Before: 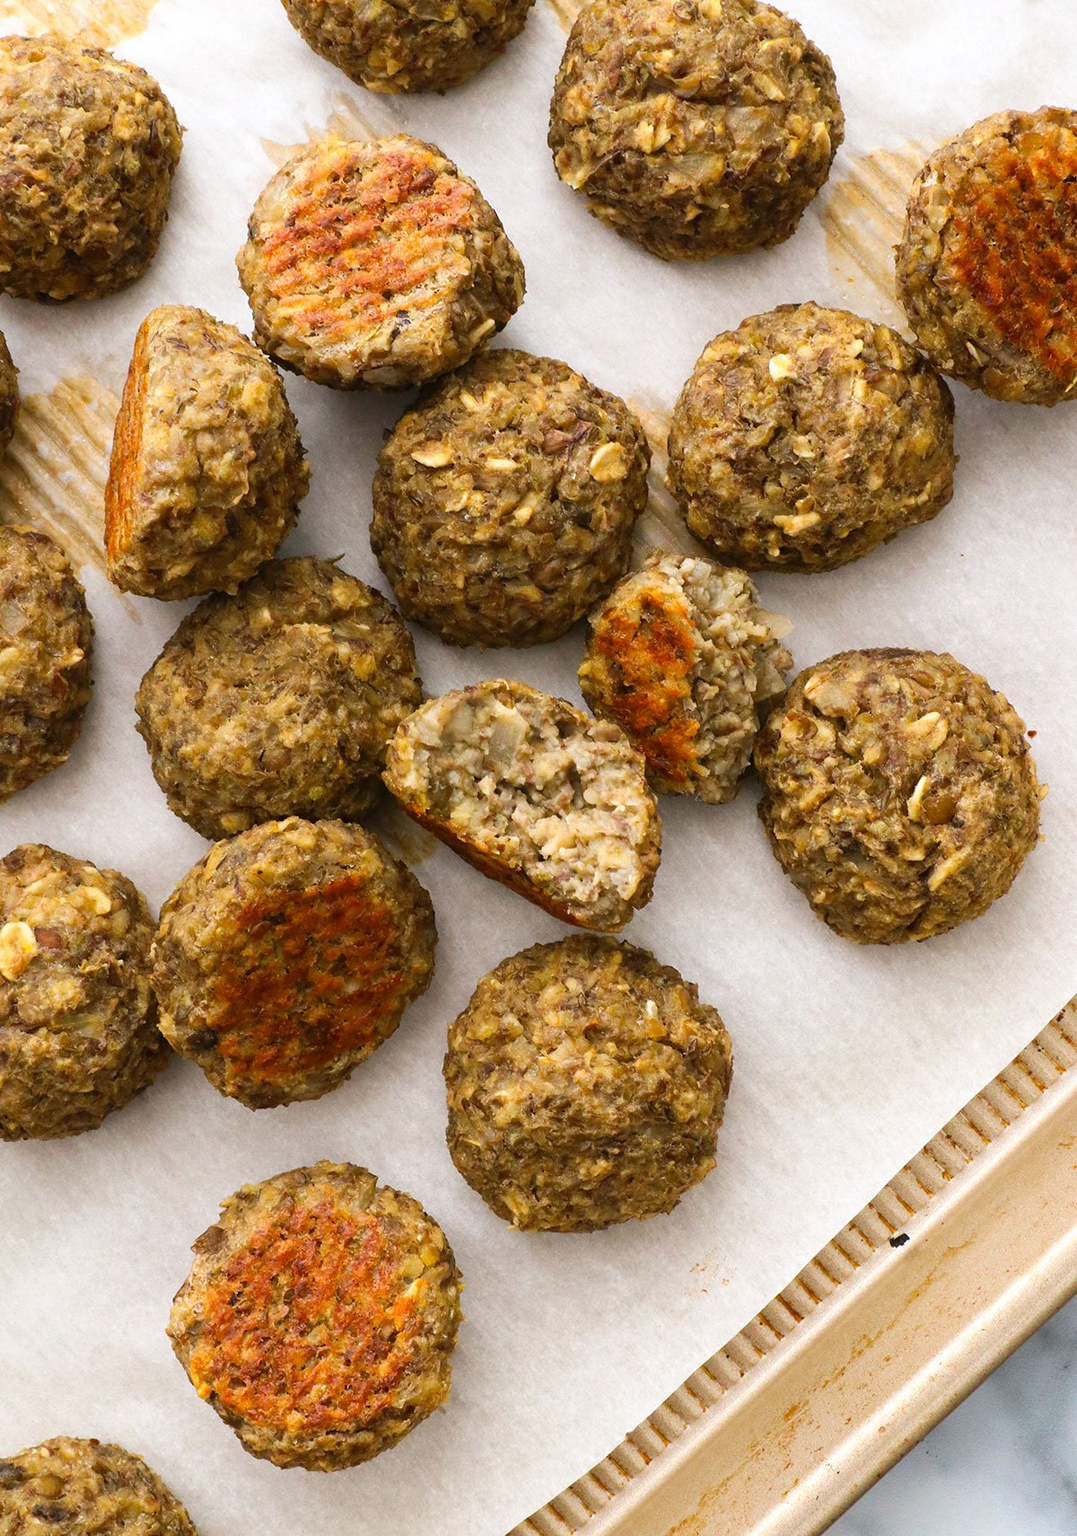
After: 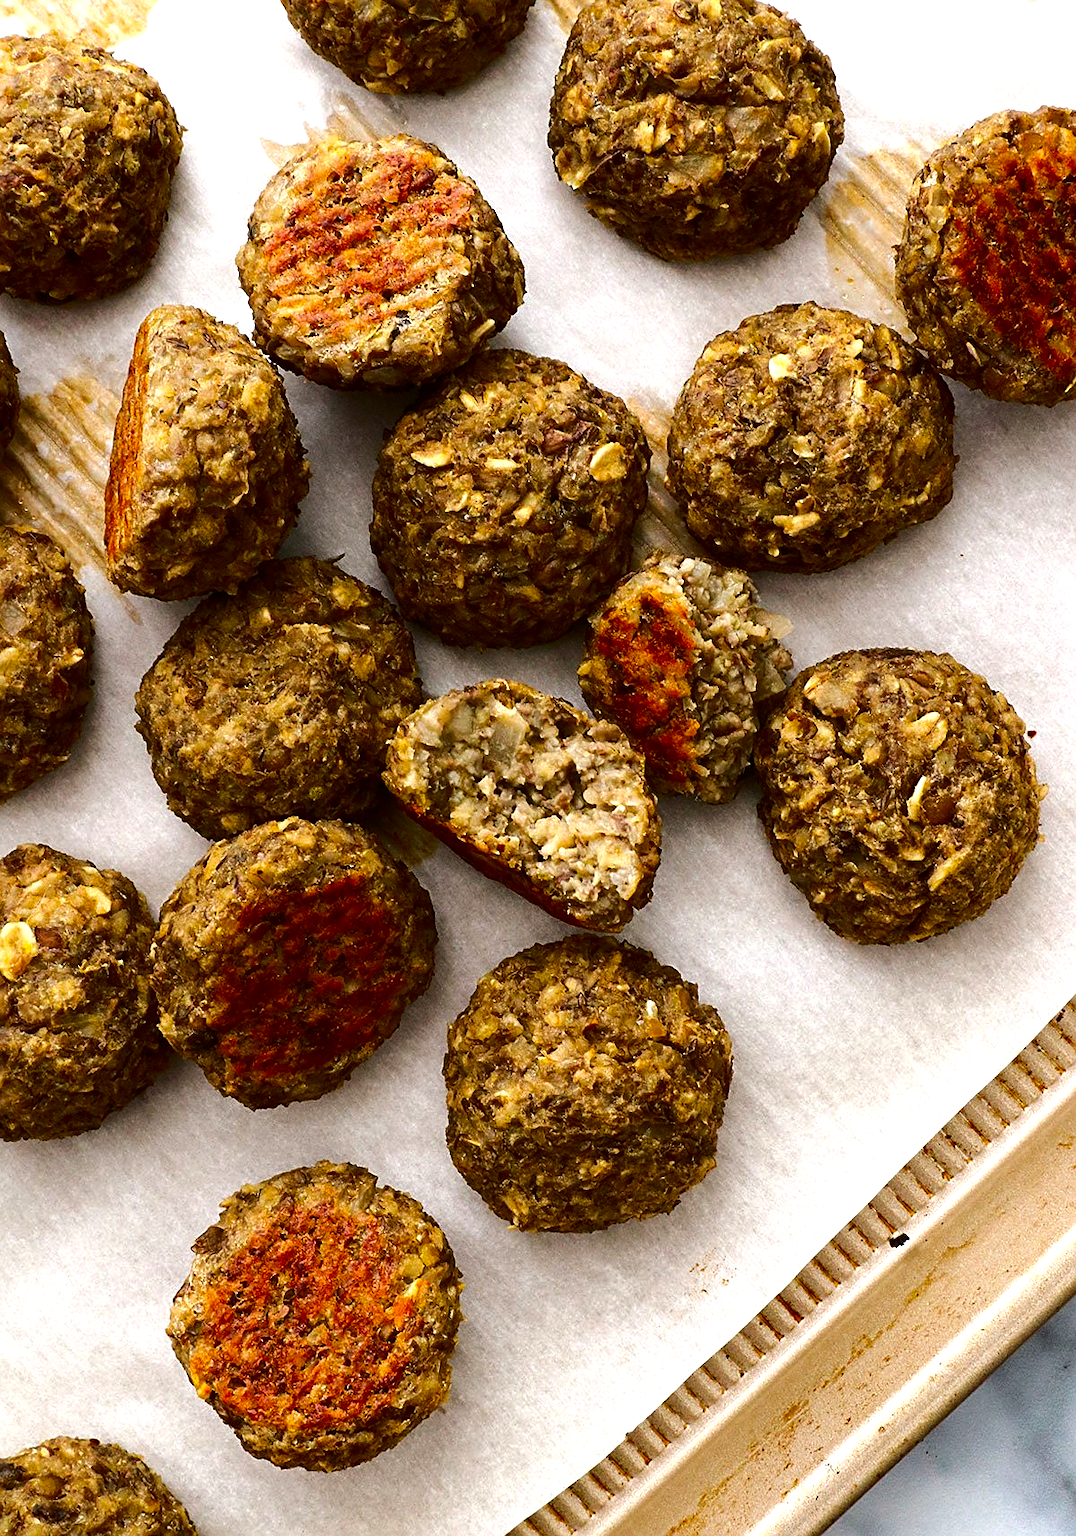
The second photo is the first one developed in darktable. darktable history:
sharpen: on, module defaults
shadows and highlights: shadows 25, white point adjustment -3, highlights -30
contrast brightness saturation: contrast 0.1, brightness -0.26, saturation 0.14
tone equalizer: -8 EV -0.417 EV, -7 EV -0.389 EV, -6 EV -0.333 EV, -5 EV -0.222 EV, -3 EV 0.222 EV, -2 EV 0.333 EV, -1 EV 0.389 EV, +0 EV 0.417 EV, edges refinement/feathering 500, mask exposure compensation -1.57 EV, preserve details no
